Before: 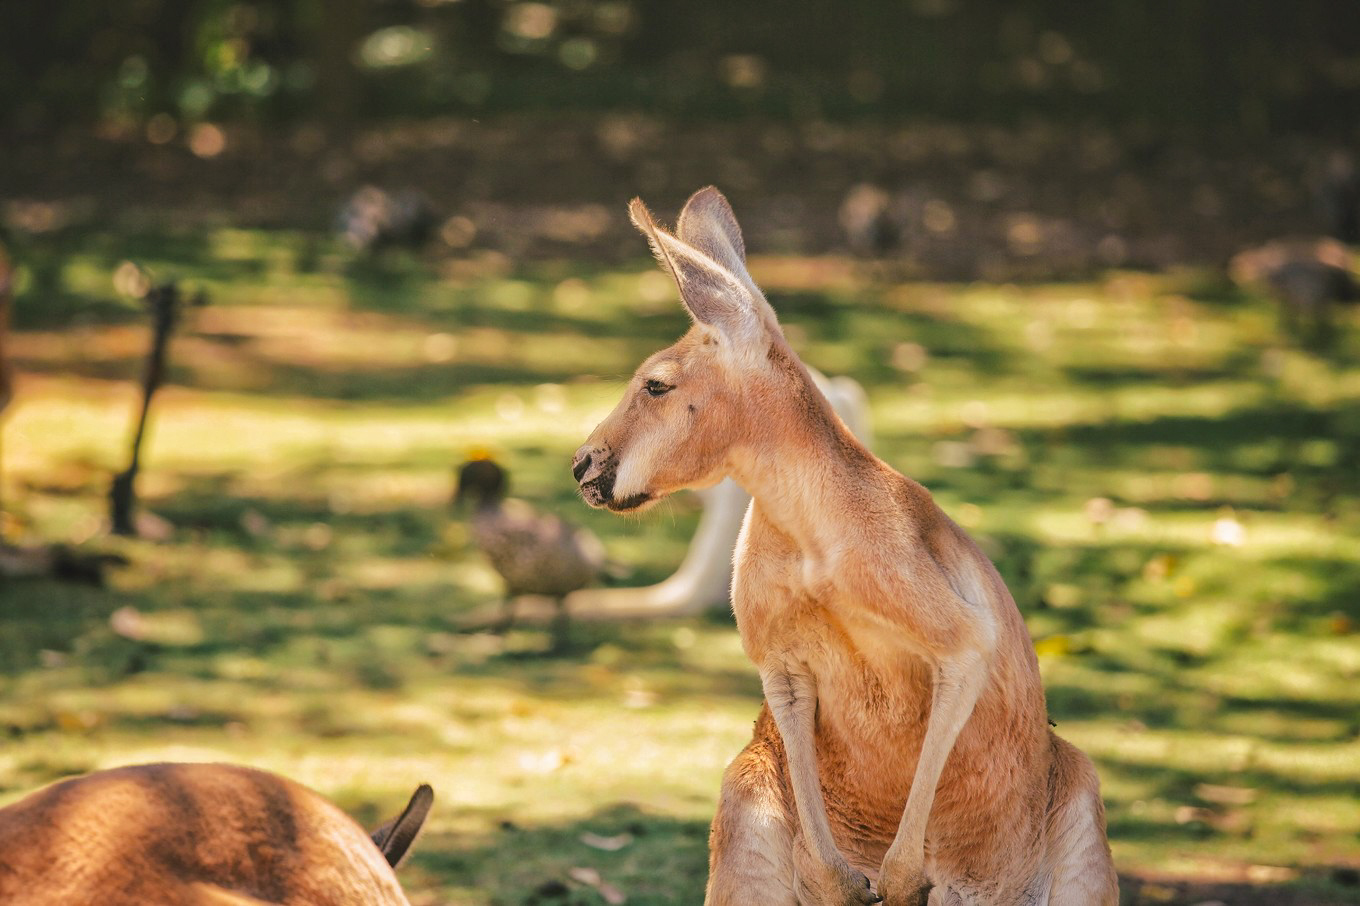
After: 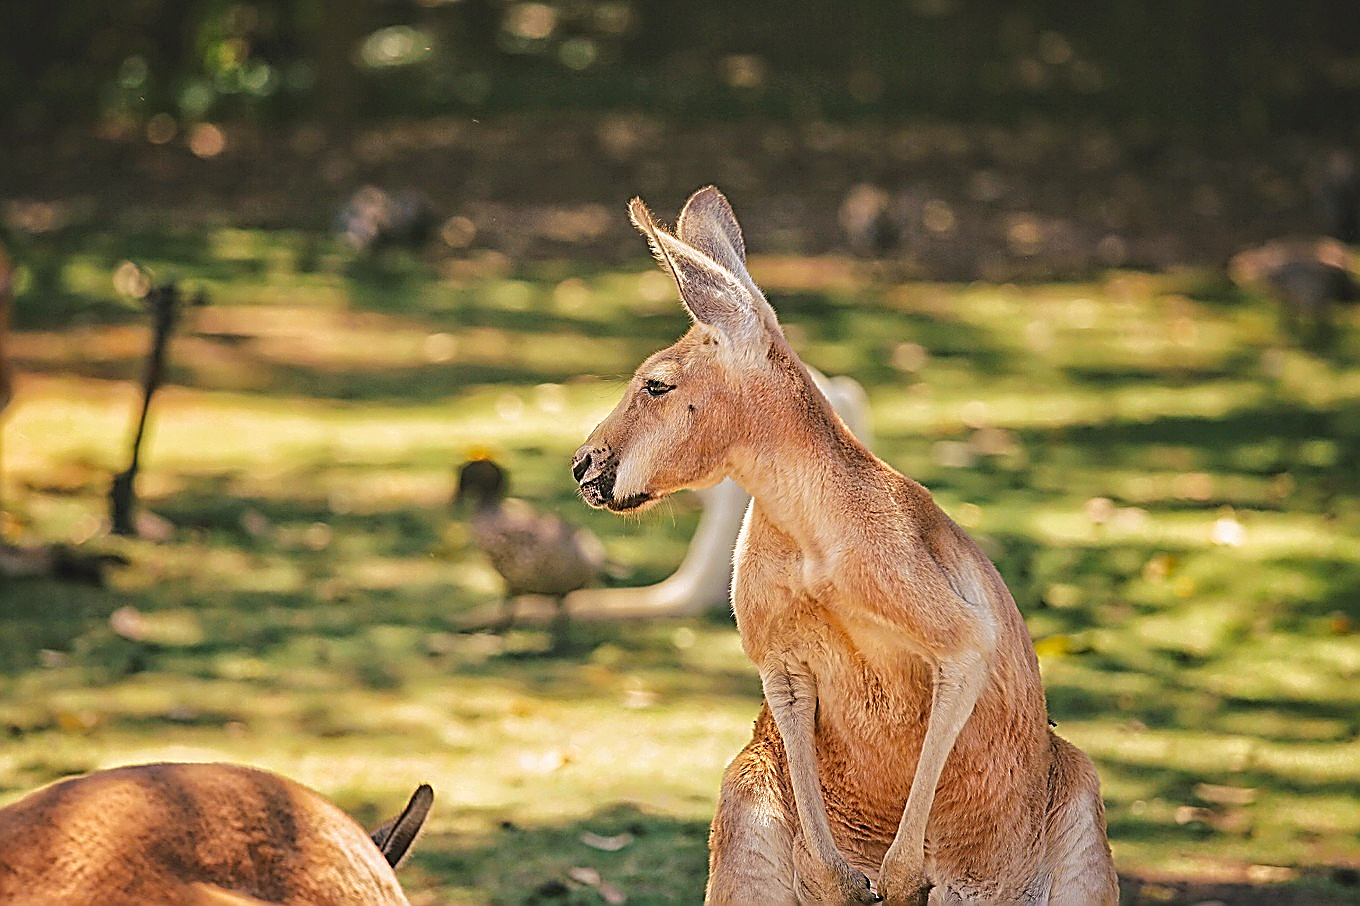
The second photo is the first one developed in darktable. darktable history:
sharpen: amount 1.989
